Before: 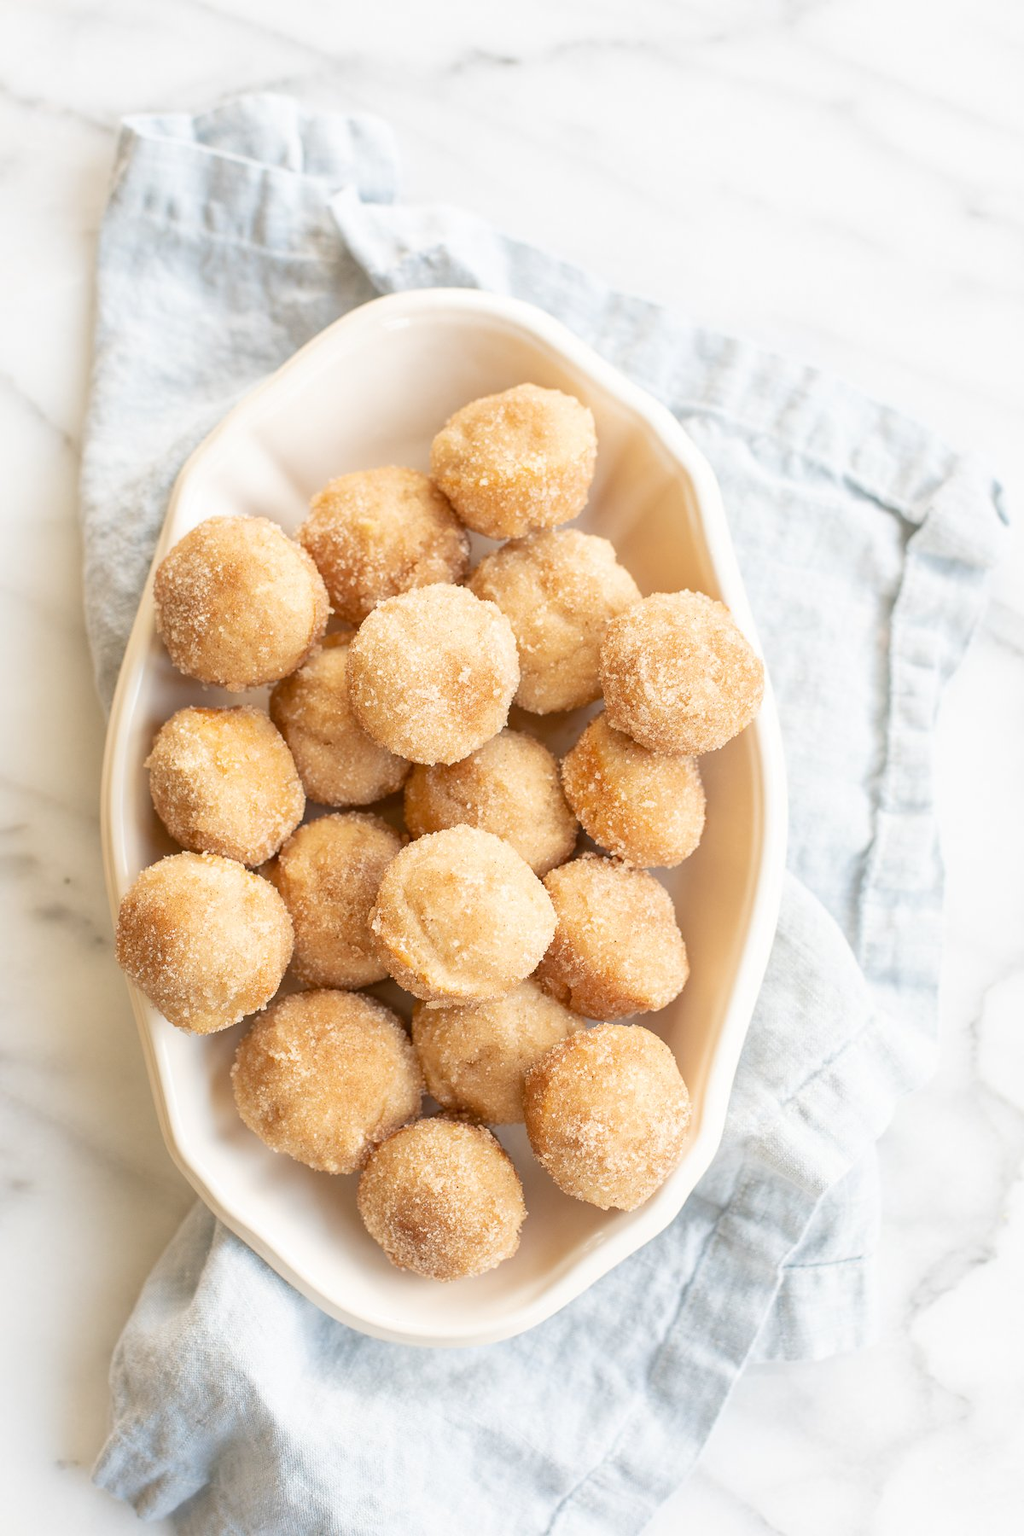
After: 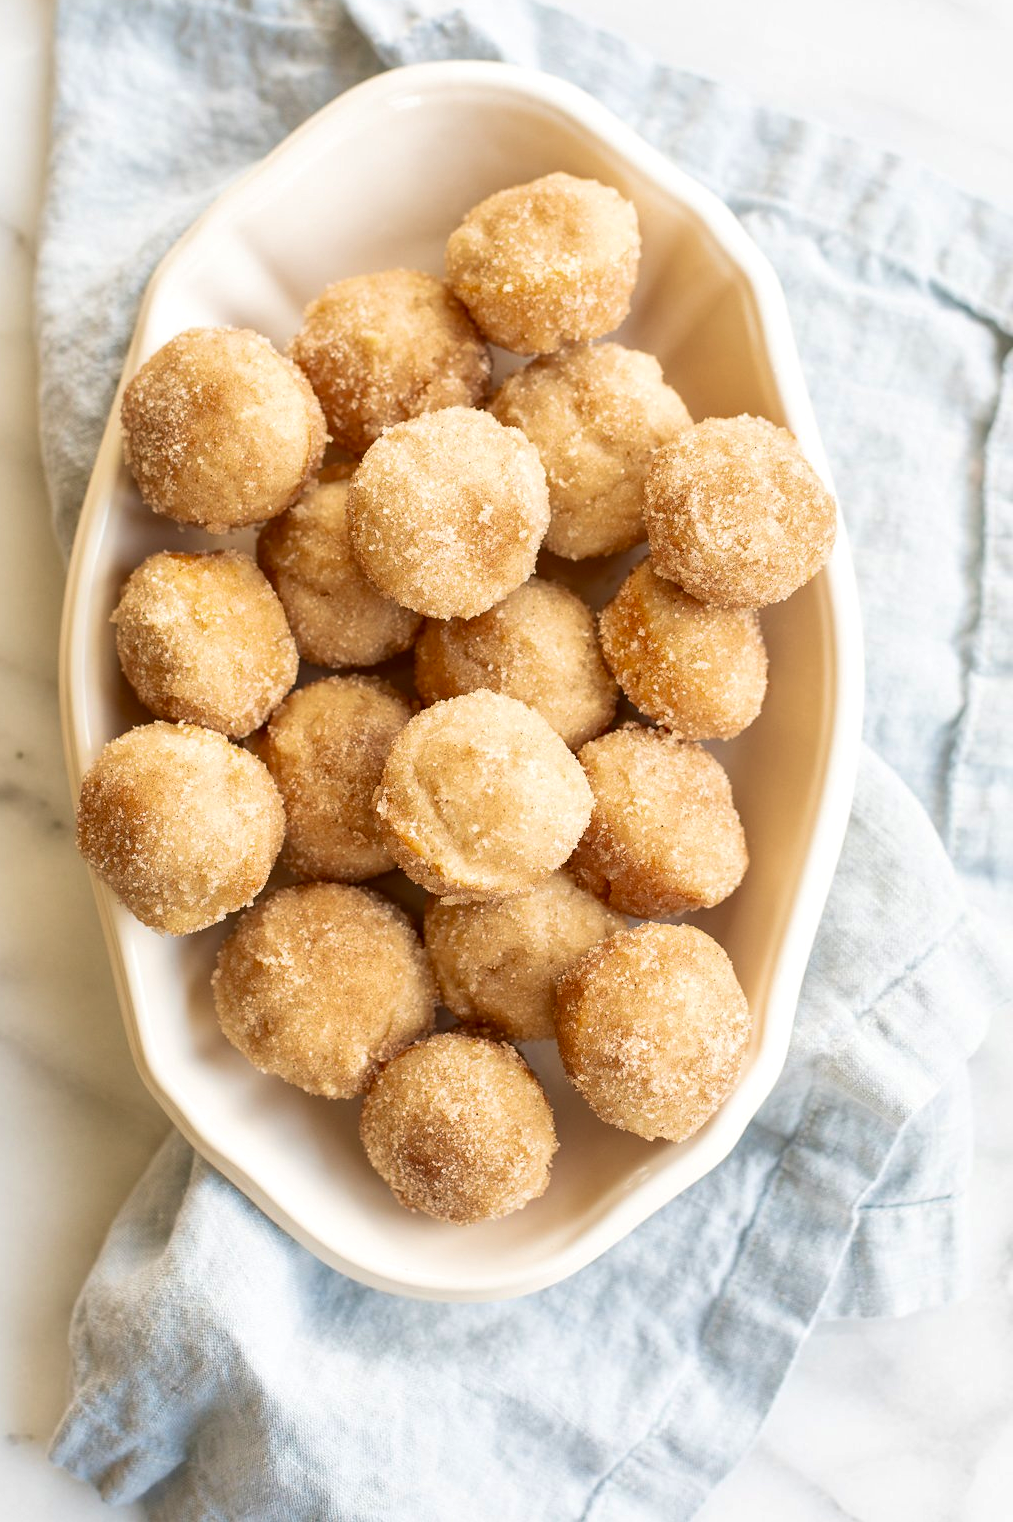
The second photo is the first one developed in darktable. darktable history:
contrast brightness saturation: contrast 0.066, brightness -0.131, saturation 0.048
velvia: on, module defaults
crop and rotate: left 4.924%, top 15.403%, right 10.64%
local contrast: mode bilateral grid, contrast 19, coarseness 50, detail 119%, midtone range 0.2
